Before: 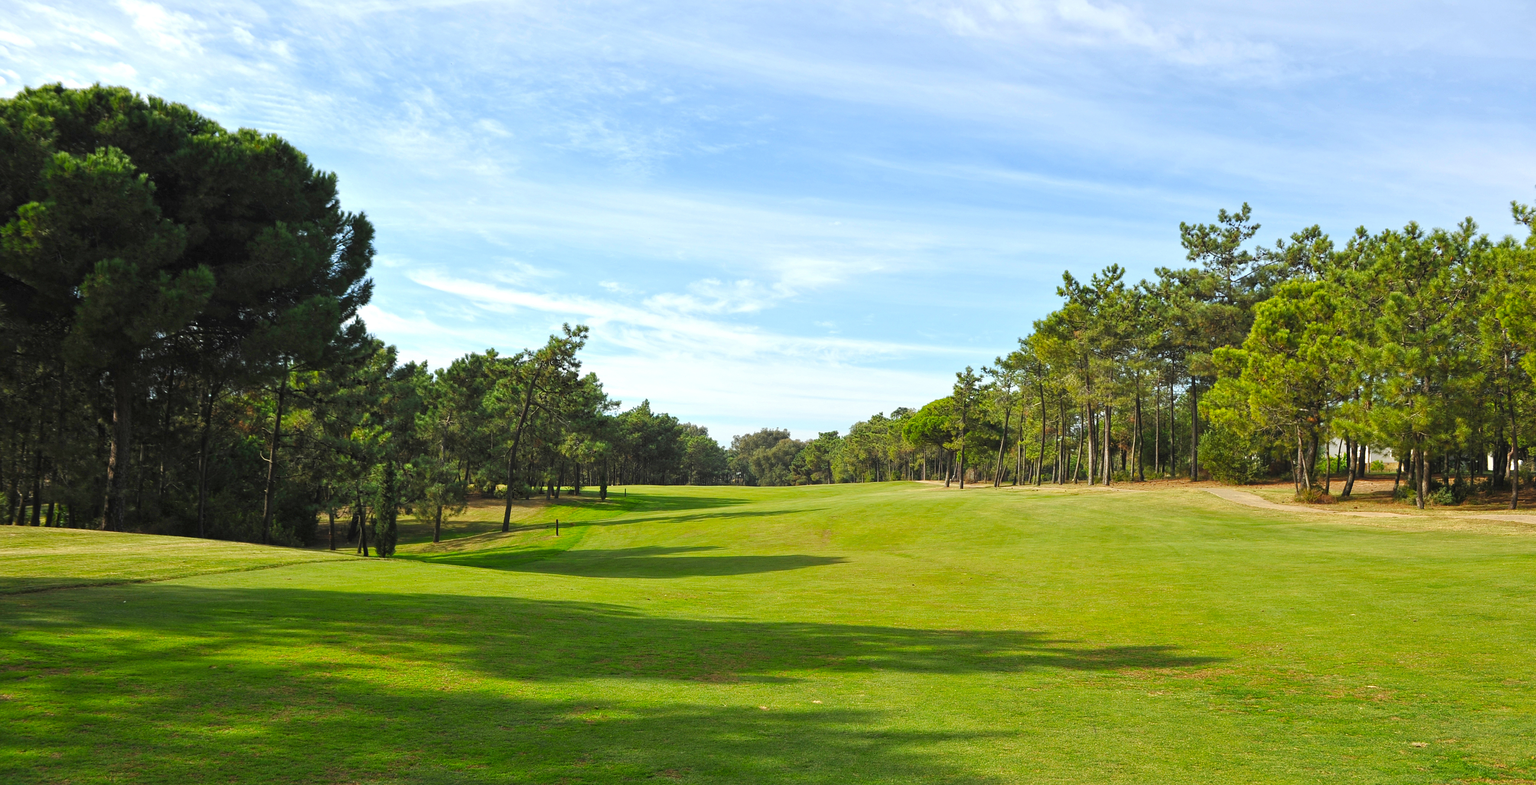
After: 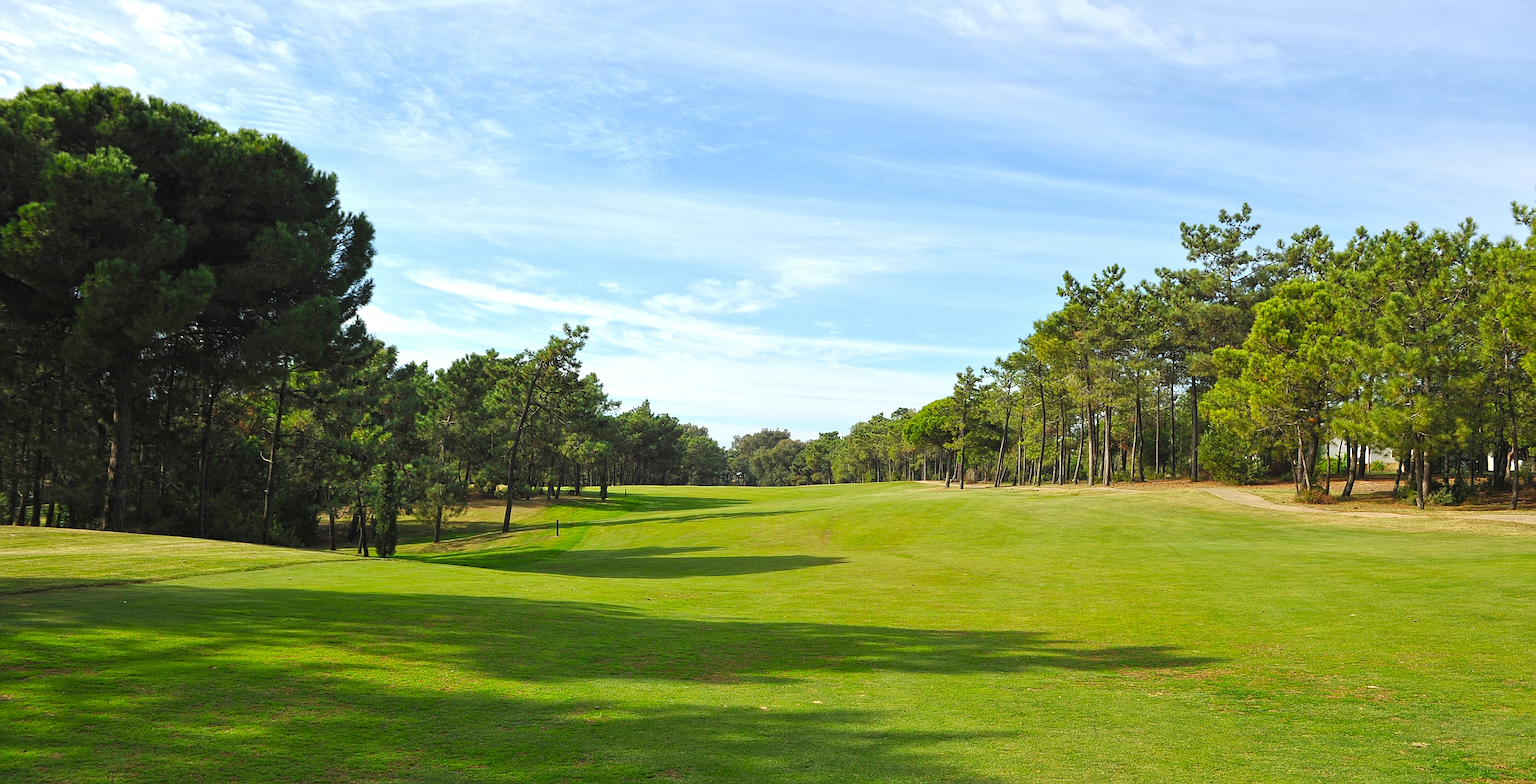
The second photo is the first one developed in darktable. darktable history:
sharpen: amount 0.471
